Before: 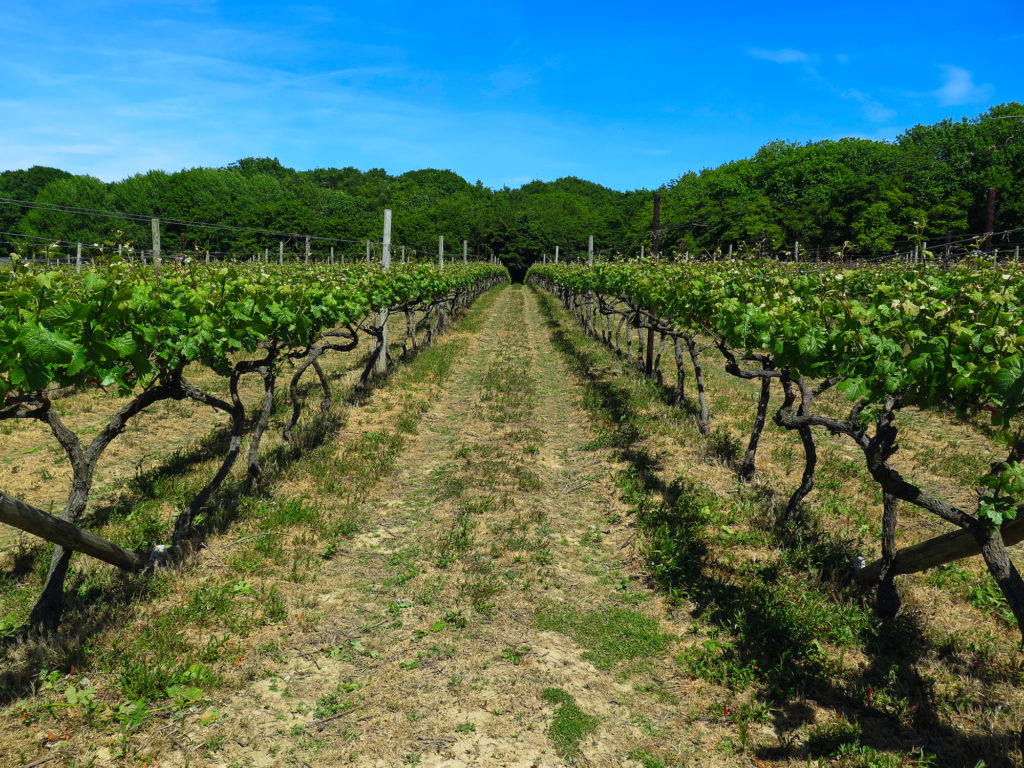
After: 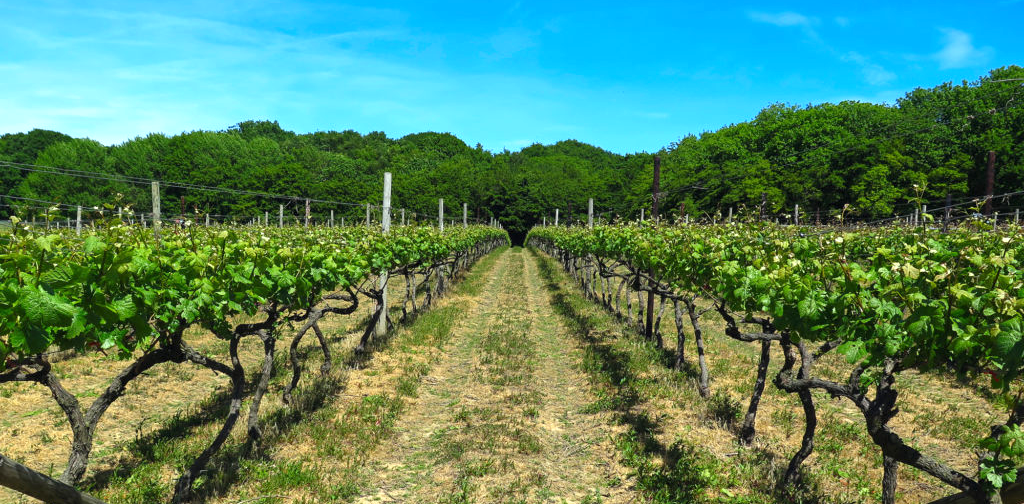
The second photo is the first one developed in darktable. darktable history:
crop and rotate: top 4.848%, bottom 29.503%
exposure: exposure 0.6 EV, compensate highlight preservation false
